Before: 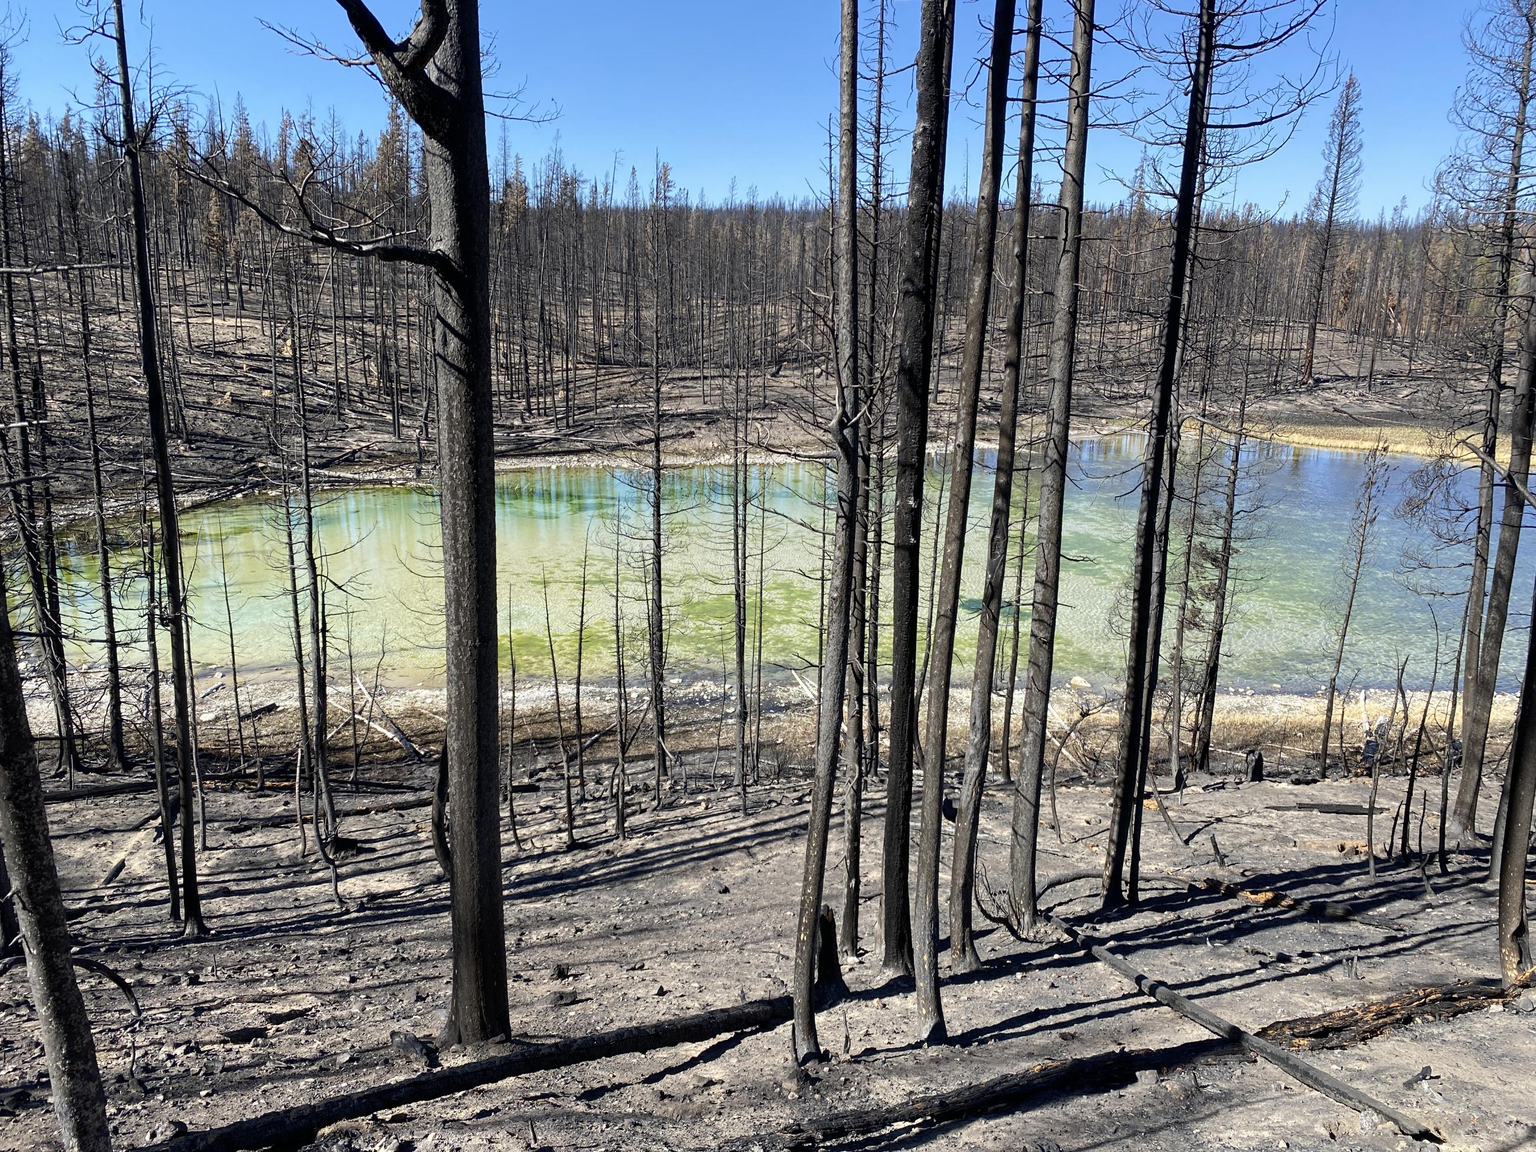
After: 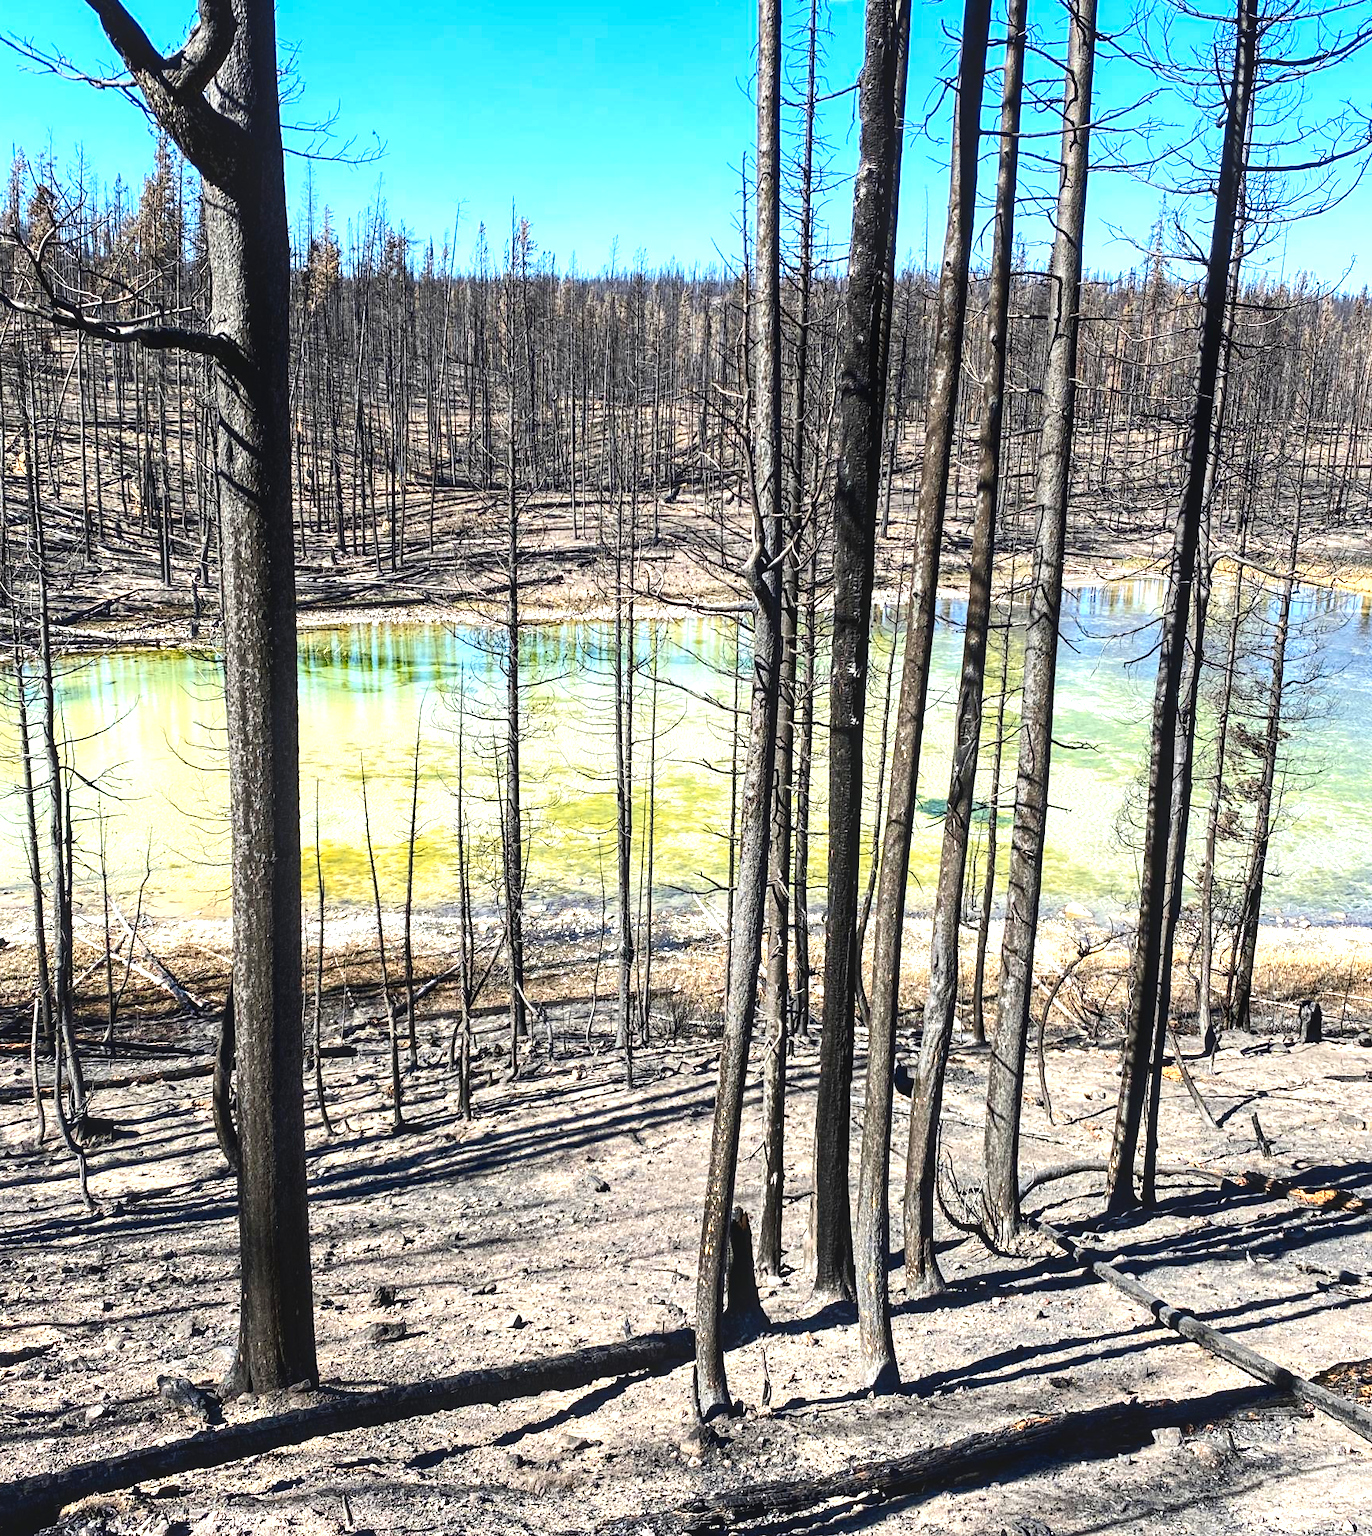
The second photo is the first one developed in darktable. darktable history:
local contrast: on, module defaults
exposure: black level correction -0.005, exposure 1 EV, compensate highlight preservation false
crop and rotate: left 17.733%, right 15.296%
color zones: curves: ch1 [(0.235, 0.558) (0.75, 0.5)]; ch2 [(0.25, 0.462) (0.749, 0.457)], mix 17.64%
contrast brightness saturation: contrast 0.192, brightness -0.112, saturation 0.207
